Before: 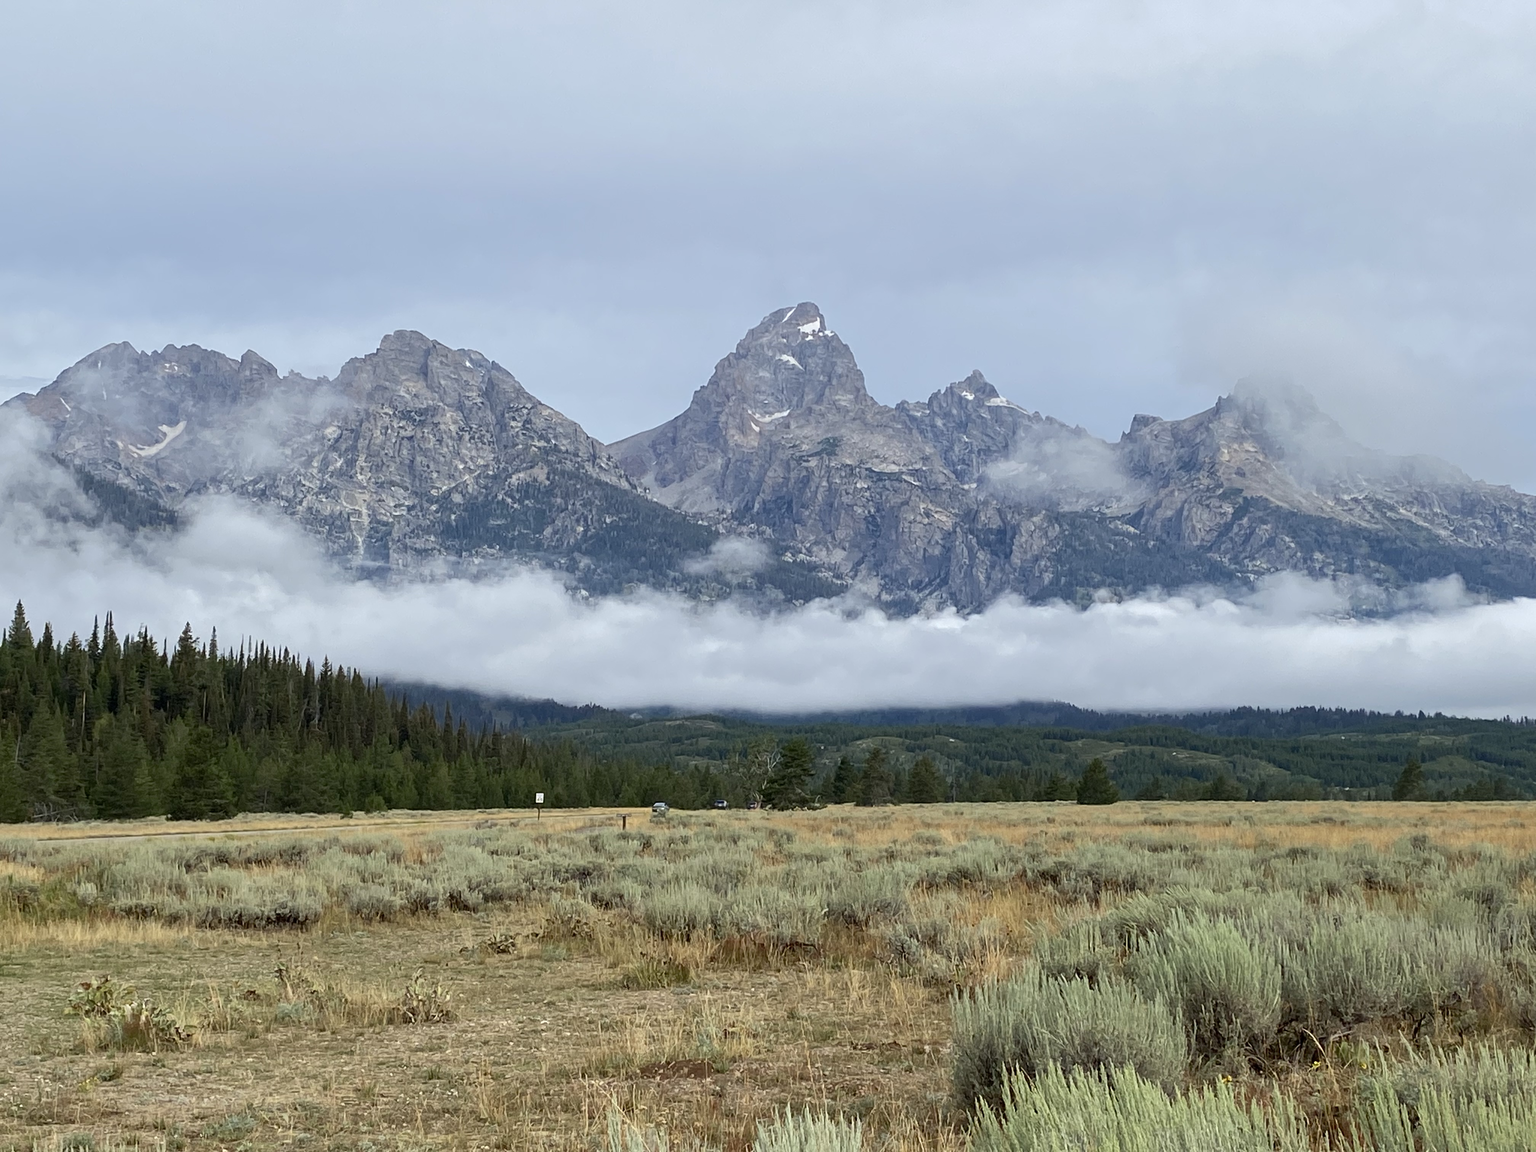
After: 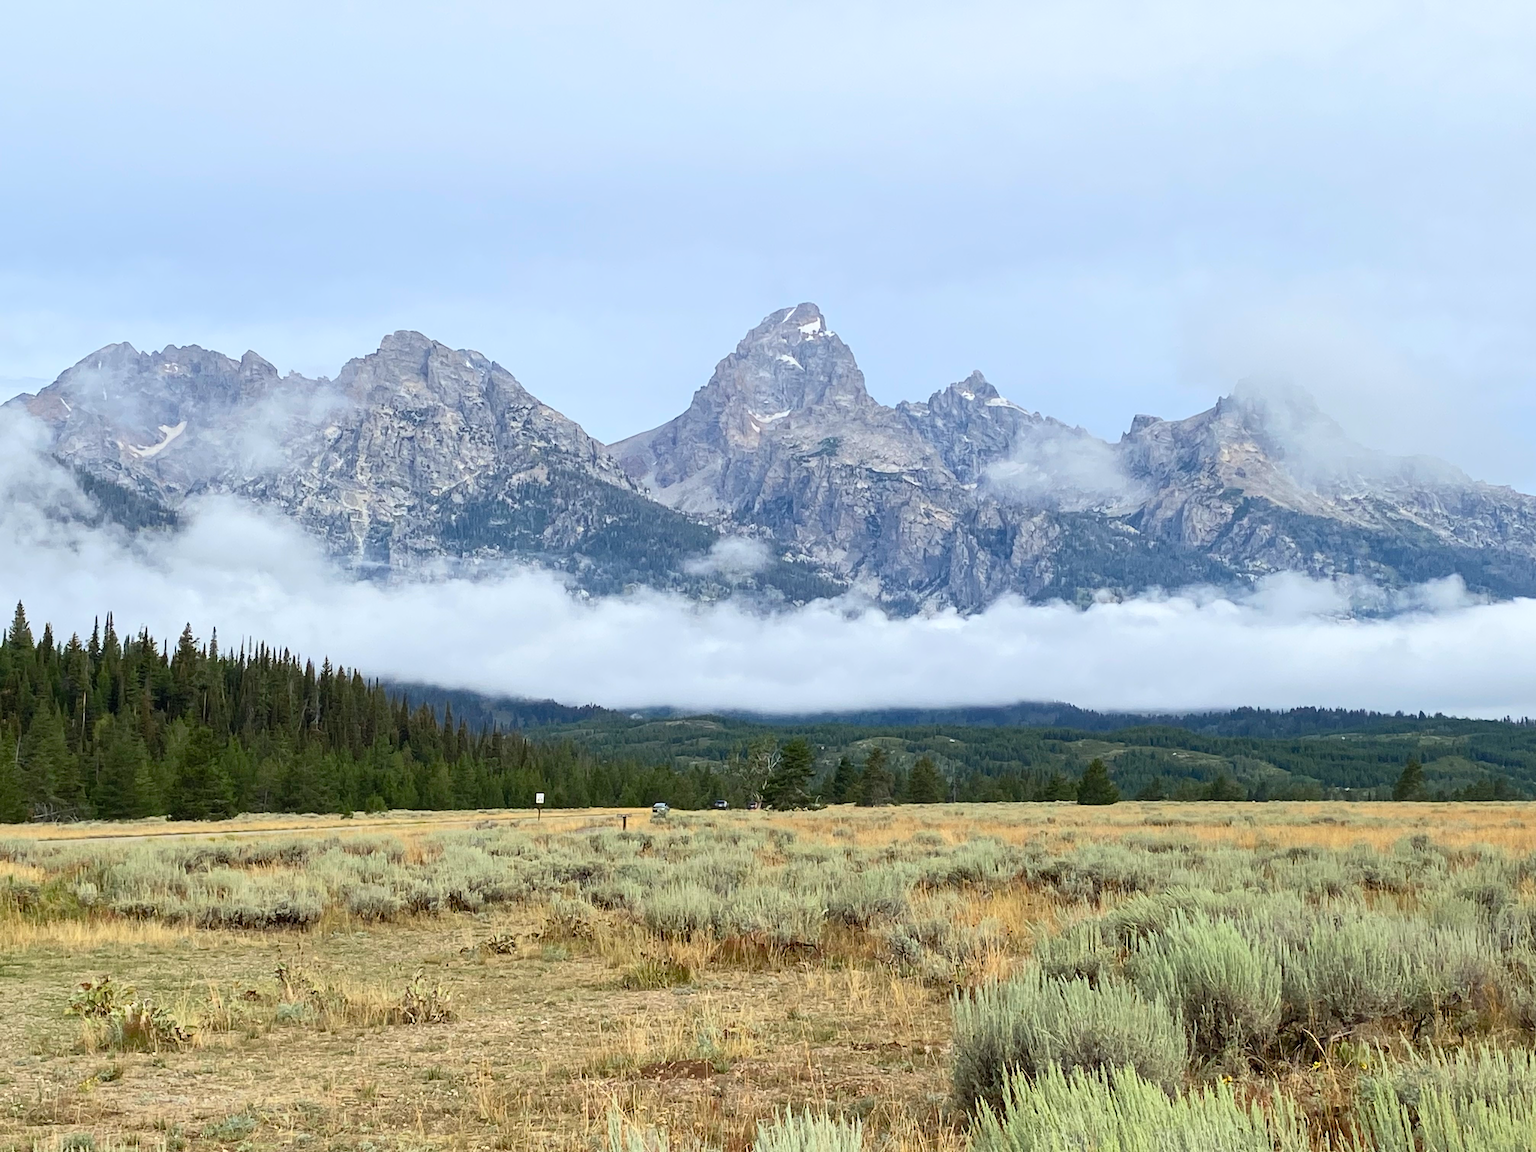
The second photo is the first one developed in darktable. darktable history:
contrast brightness saturation: contrast 0.199, brightness 0.163, saturation 0.218
